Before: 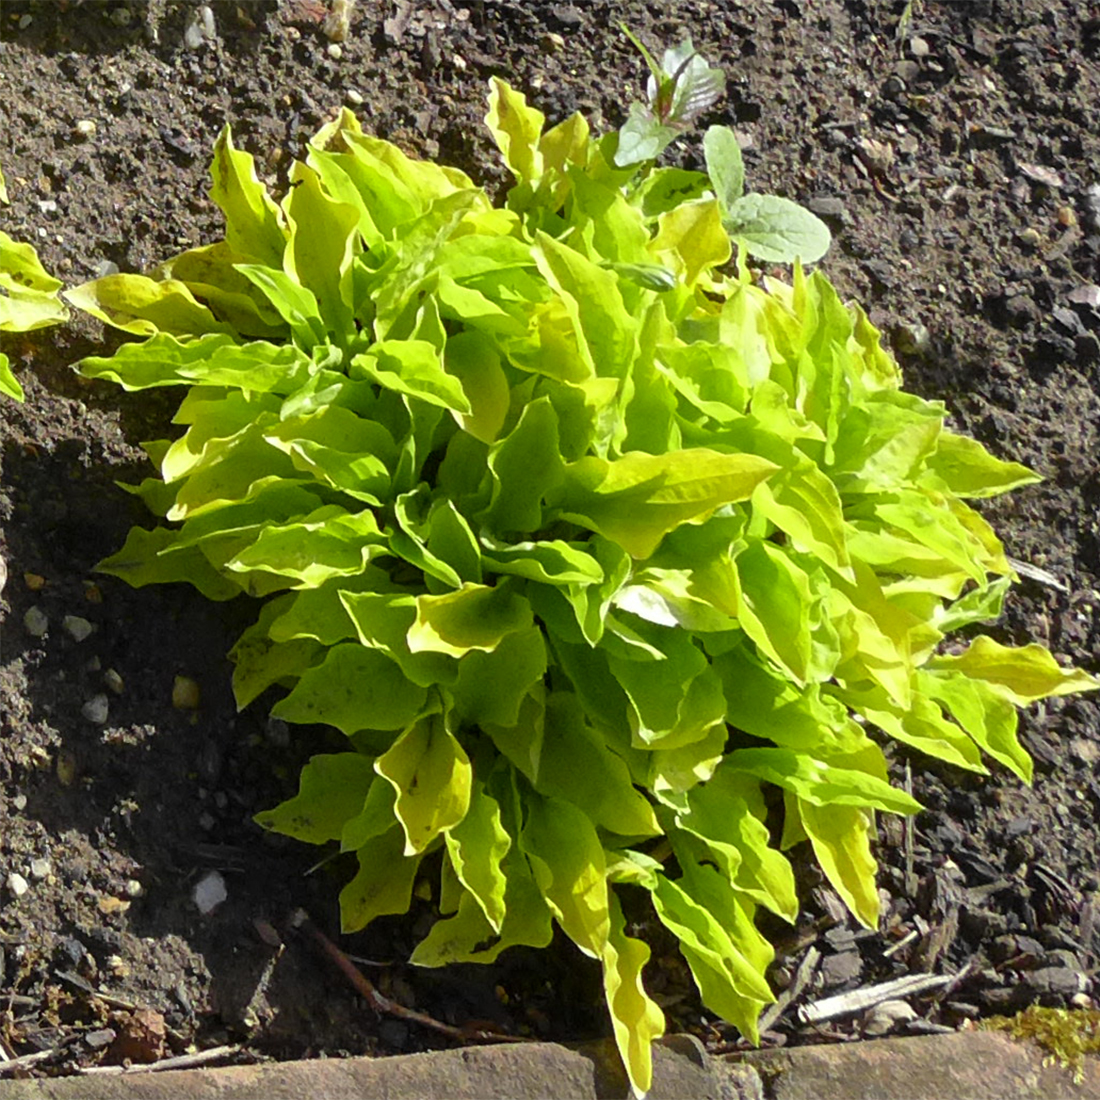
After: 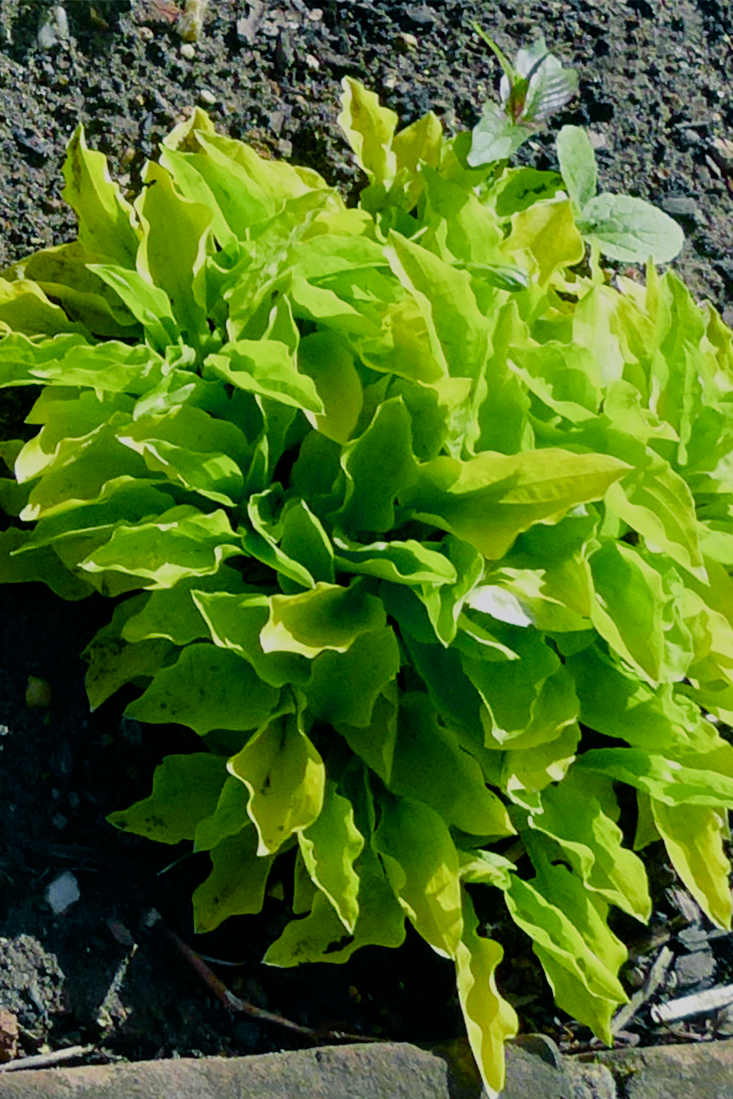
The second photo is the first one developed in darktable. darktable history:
crop and rotate: left 13.426%, right 19.877%
color balance rgb: power › luminance -7.893%, power › chroma 2.255%, power › hue 222.61°, global offset › hue 171.87°, perceptual saturation grading › global saturation 28.121%, perceptual saturation grading › highlights -25.019%, perceptual saturation grading › mid-tones 24.896%, perceptual saturation grading › shadows 49.421%
filmic rgb: black relative exposure -7.65 EV, white relative exposure 4.56 EV, threshold 3.02 EV, hardness 3.61, enable highlight reconstruction true
